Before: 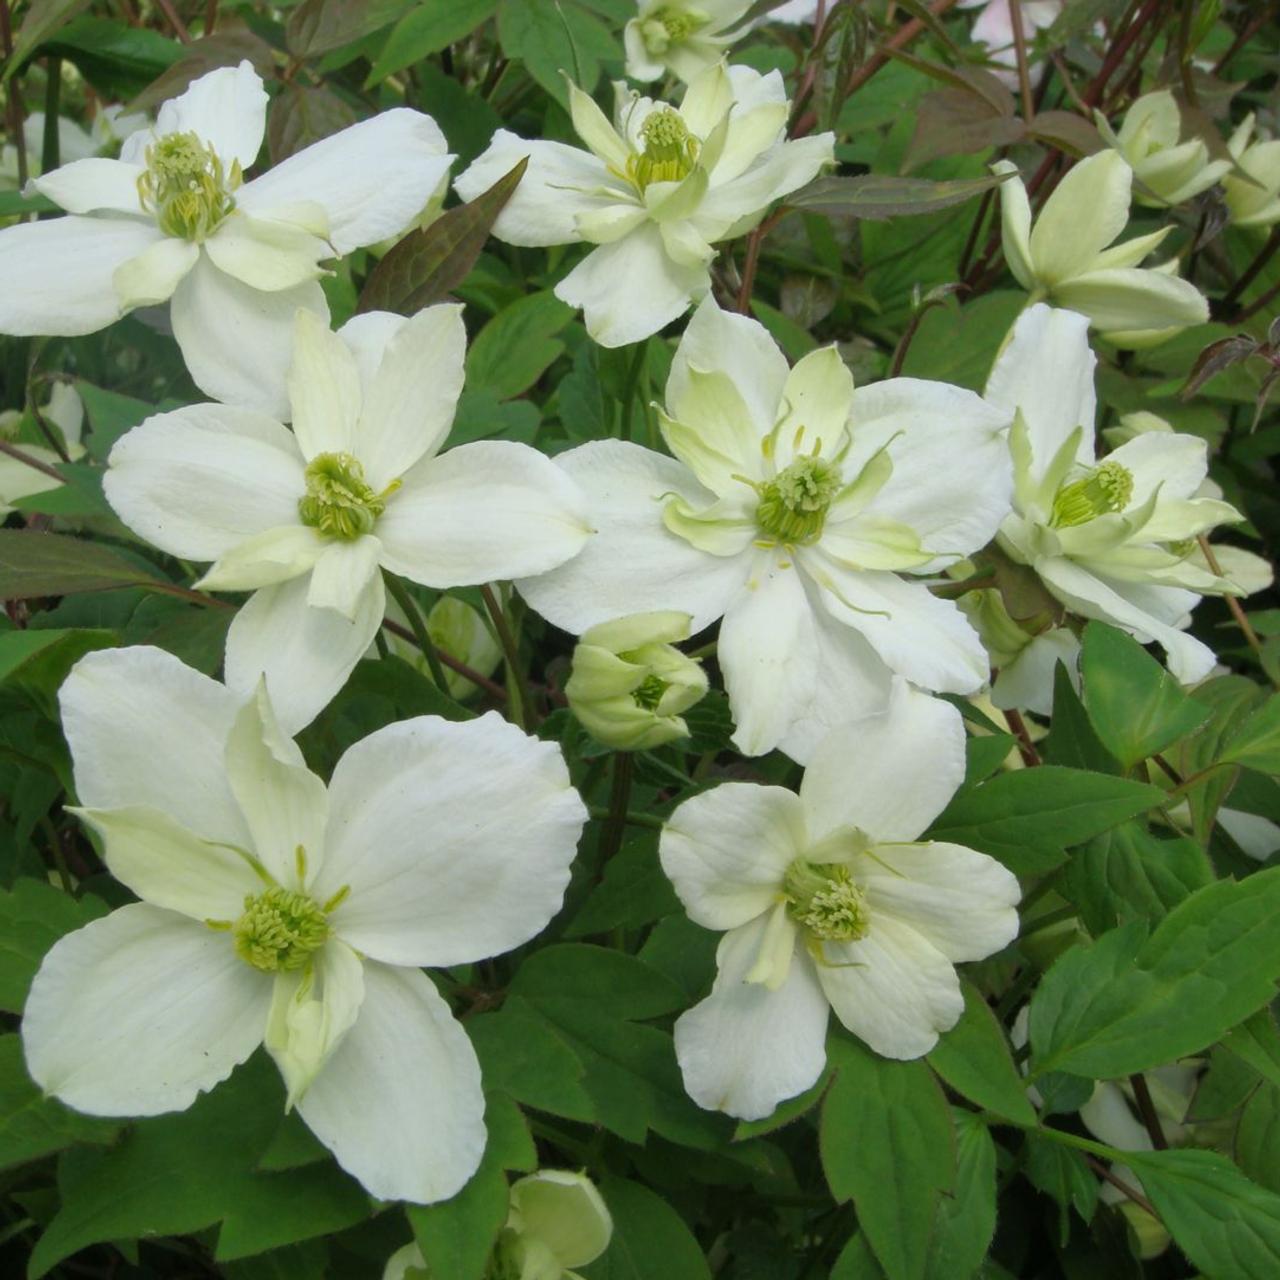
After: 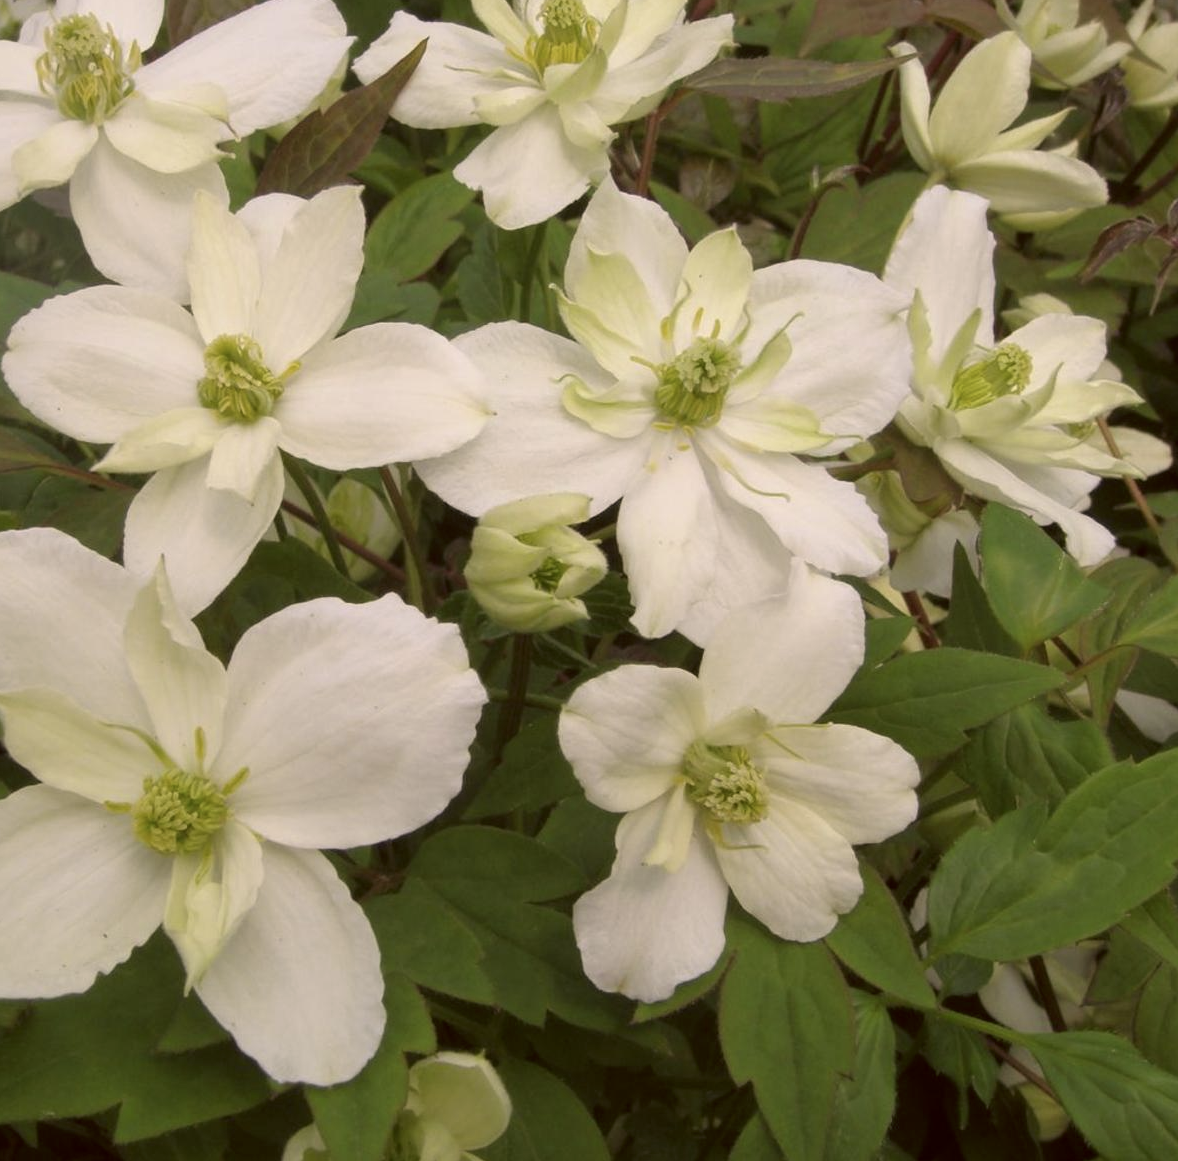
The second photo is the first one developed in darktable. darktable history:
color correction: highlights a* 10.2, highlights b* 9.71, shadows a* 8.27, shadows b* 7.89, saturation 0.767
crop and rotate: left 7.964%, top 9.26%
